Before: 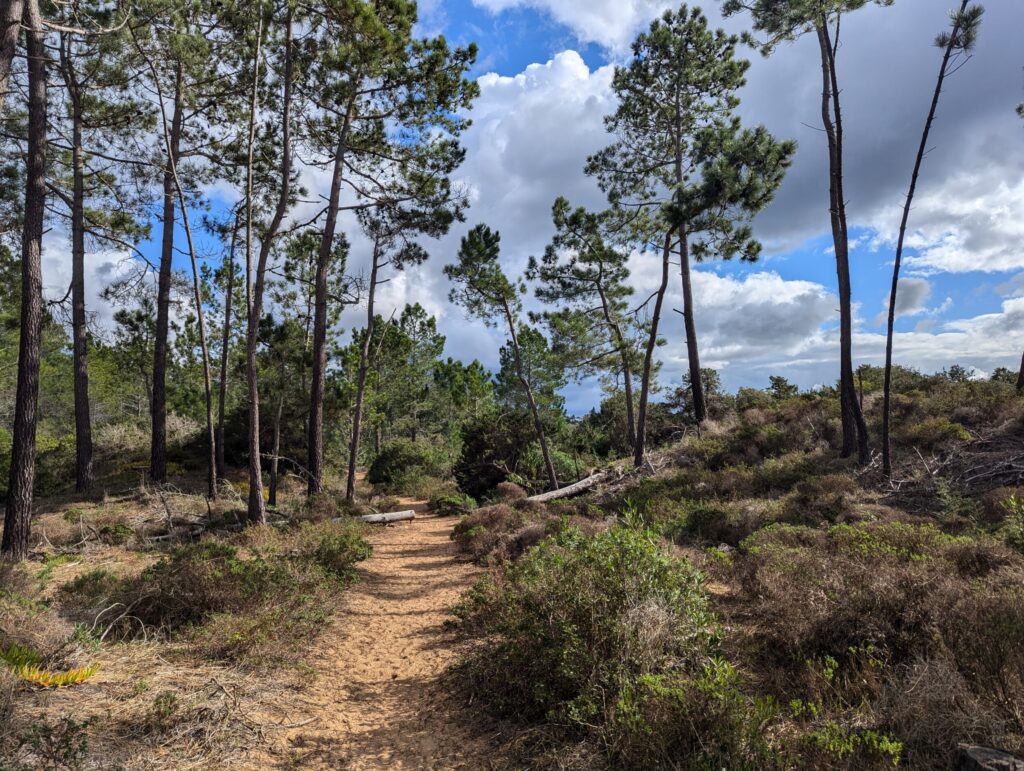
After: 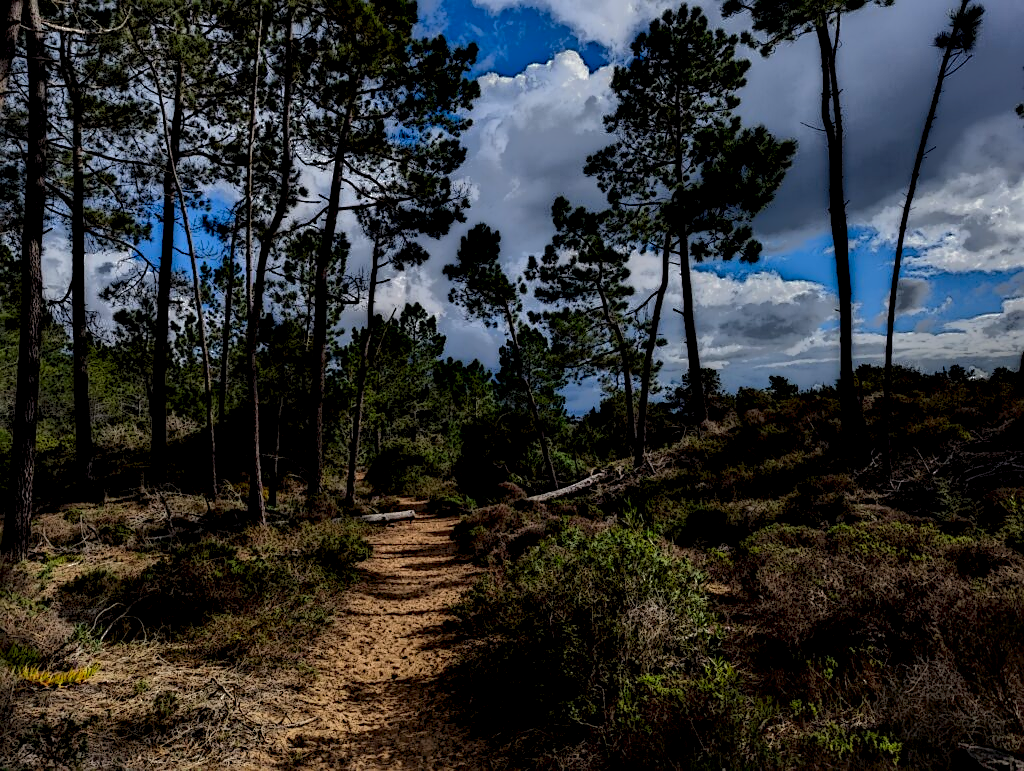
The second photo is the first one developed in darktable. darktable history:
sharpen: on, module defaults
local contrast: highlights 2%, shadows 245%, detail 164%, midtone range 0.008
